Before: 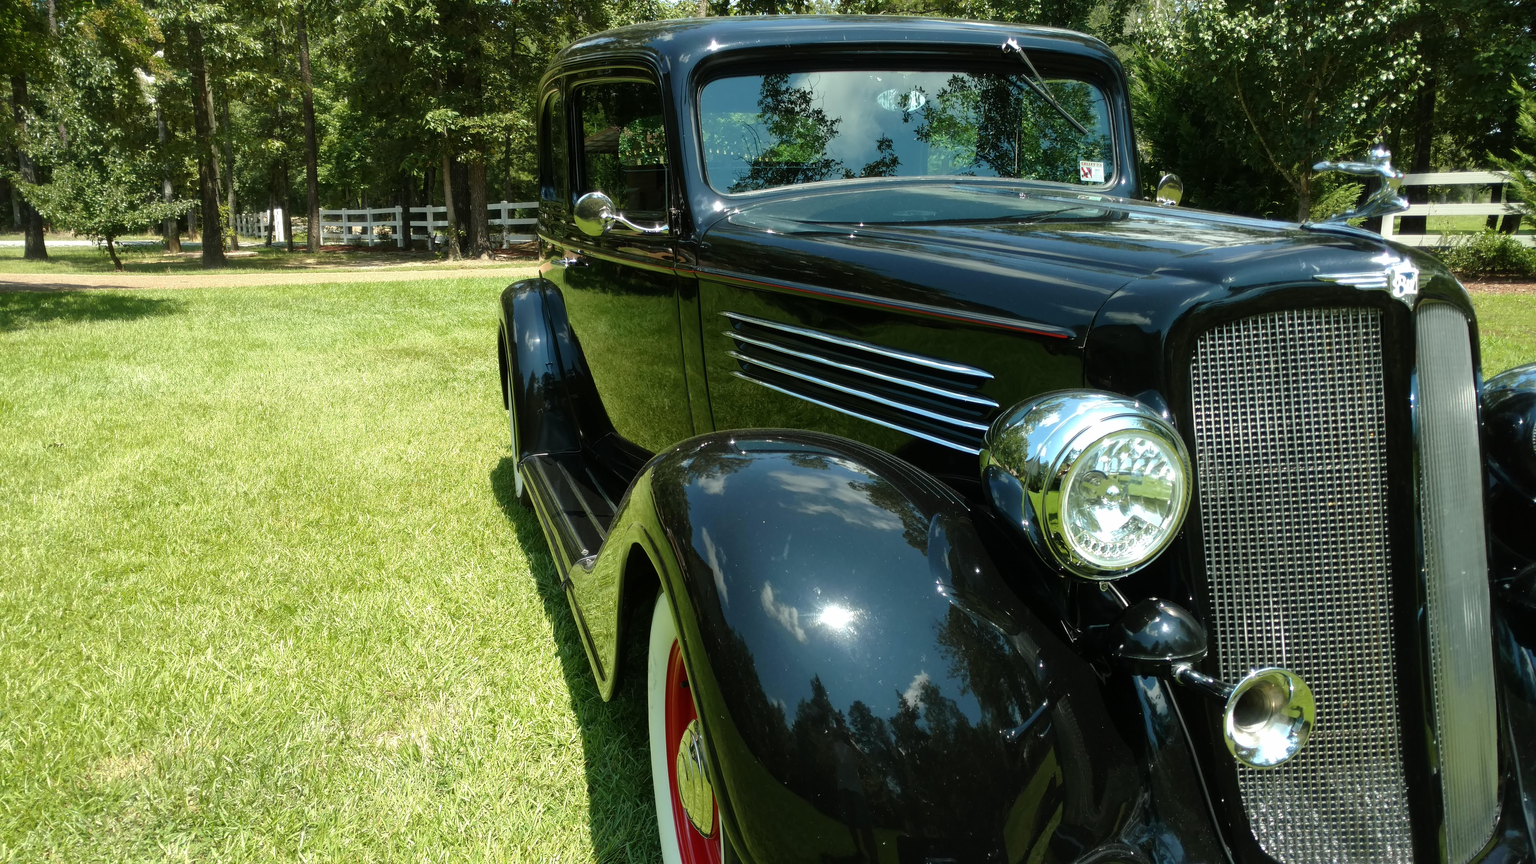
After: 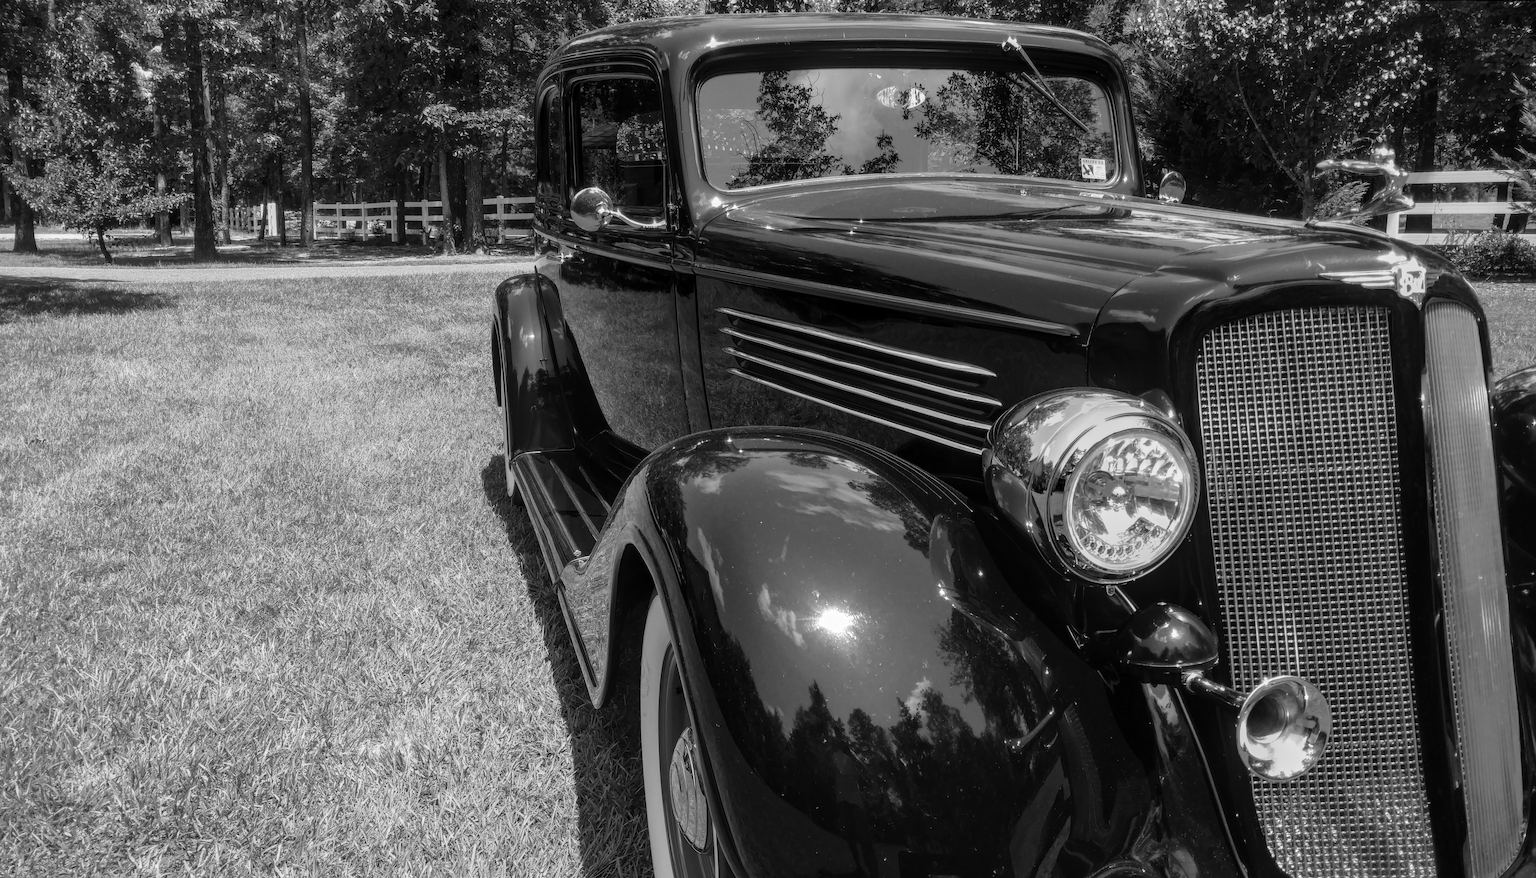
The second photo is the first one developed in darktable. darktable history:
color correction: saturation 0.8
color zones: curves: ch0 [(0.018, 0.548) (0.224, 0.64) (0.425, 0.447) (0.675, 0.575) (0.732, 0.579)]; ch1 [(0.066, 0.487) (0.25, 0.5) (0.404, 0.43) (0.75, 0.421) (0.956, 0.421)]; ch2 [(0.044, 0.561) (0.215, 0.465) (0.399, 0.544) (0.465, 0.548) (0.614, 0.447) (0.724, 0.43) (0.882, 0.623) (0.956, 0.632)]
local contrast: highlights 0%, shadows 0%, detail 133%
rotate and perspective: rotation 0.226°, lens shift (vertical) -0.042, crop left 0.023, crop right 0.982, crop top 0.006, crop bottom 0.994
color calibration: output gray [0.253, 0.26, 0.487, 0], gray › normalize channels true, illuminant same as pipeline (D50), adaptation XYZ, x 0.346, y 0.359, gamut compression 0
